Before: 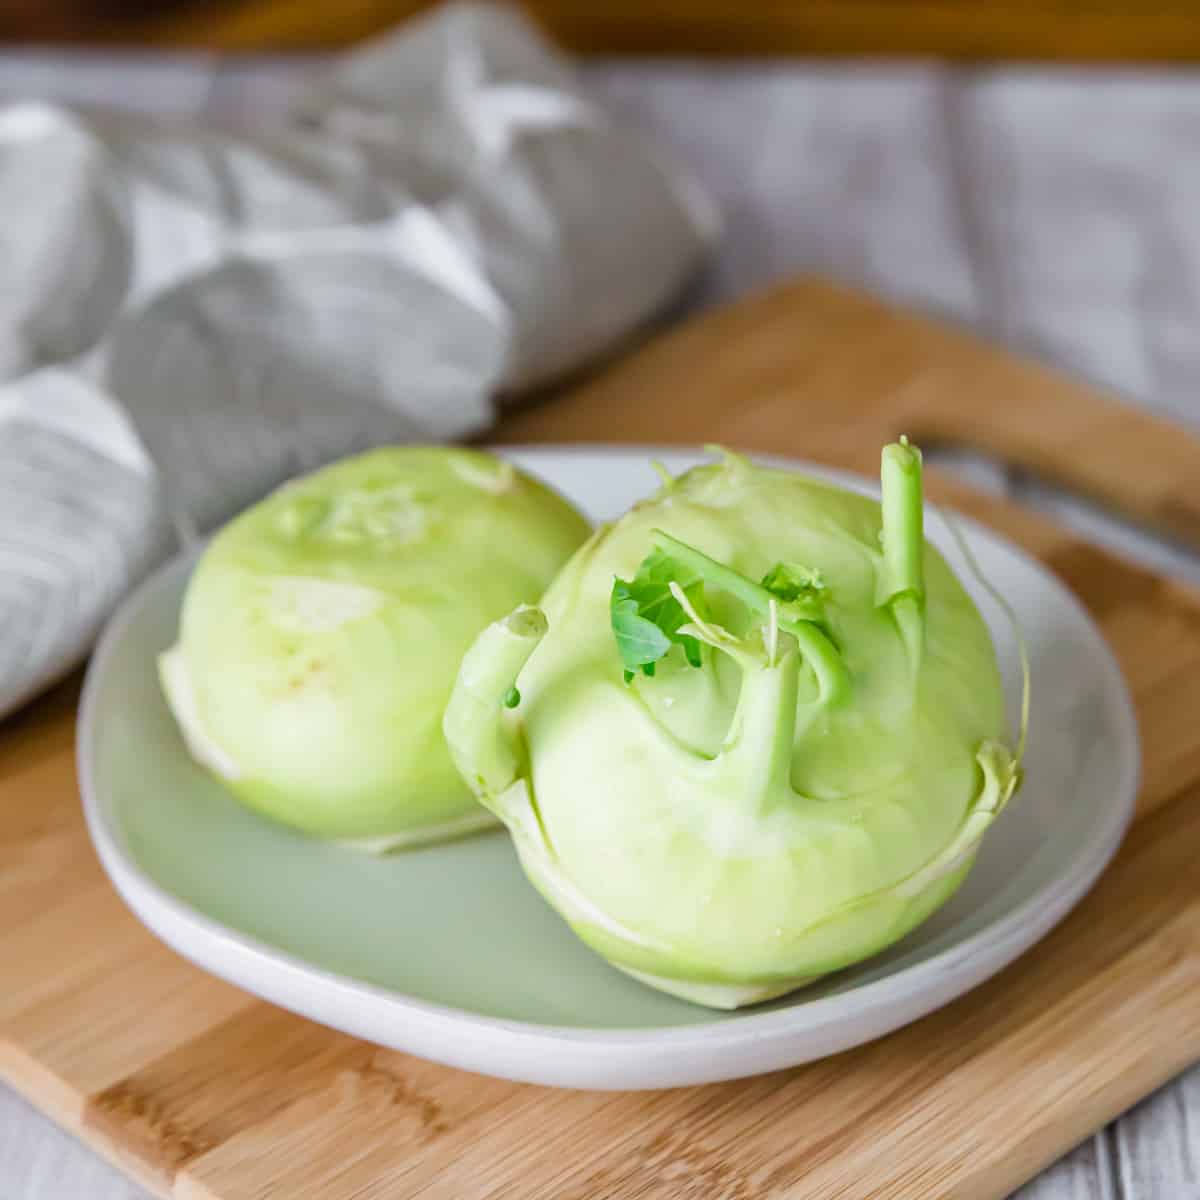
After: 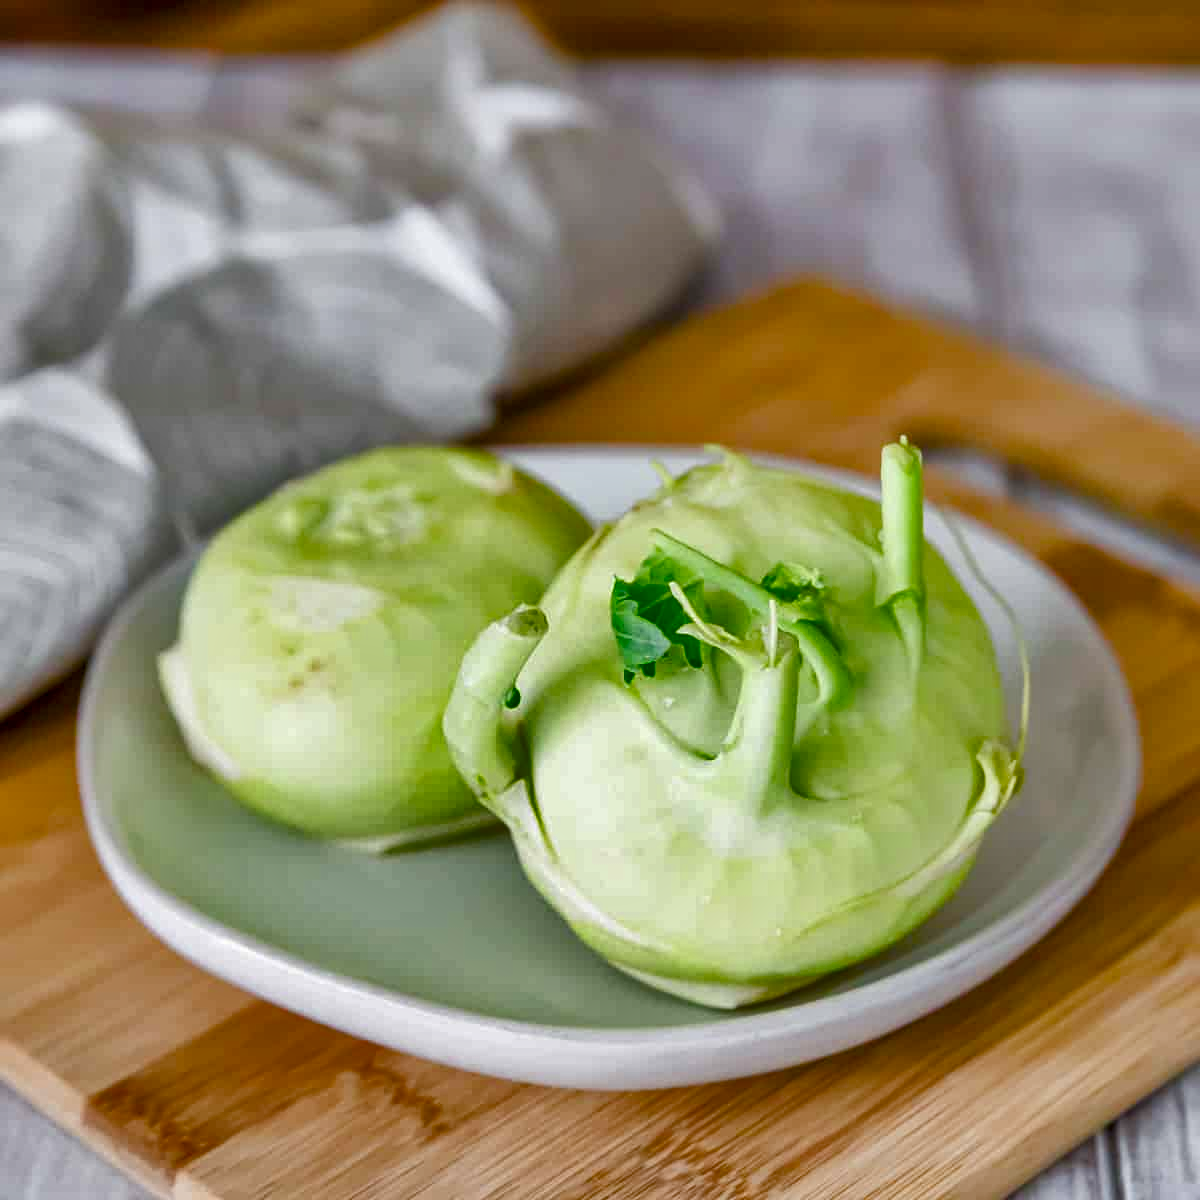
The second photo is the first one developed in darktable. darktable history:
shadows and highlights: radius 107.22, shadows 40.71, highlights -72.94, low approximation 0.01, soften with gaussian
local contrast: highlights 100%, shadows 102%, detail 131%, midtone range 0.2
color balance rgb: perceptual saturation grading › global saturation 0.929%, perceptual saturation grading › highlights -16.925%, perceptual saturation grading › mid-tones 33.594%, perceptual saturation grading › shadows 50.444%, global vibrance 20%
tone equalizer: on, module defaults
